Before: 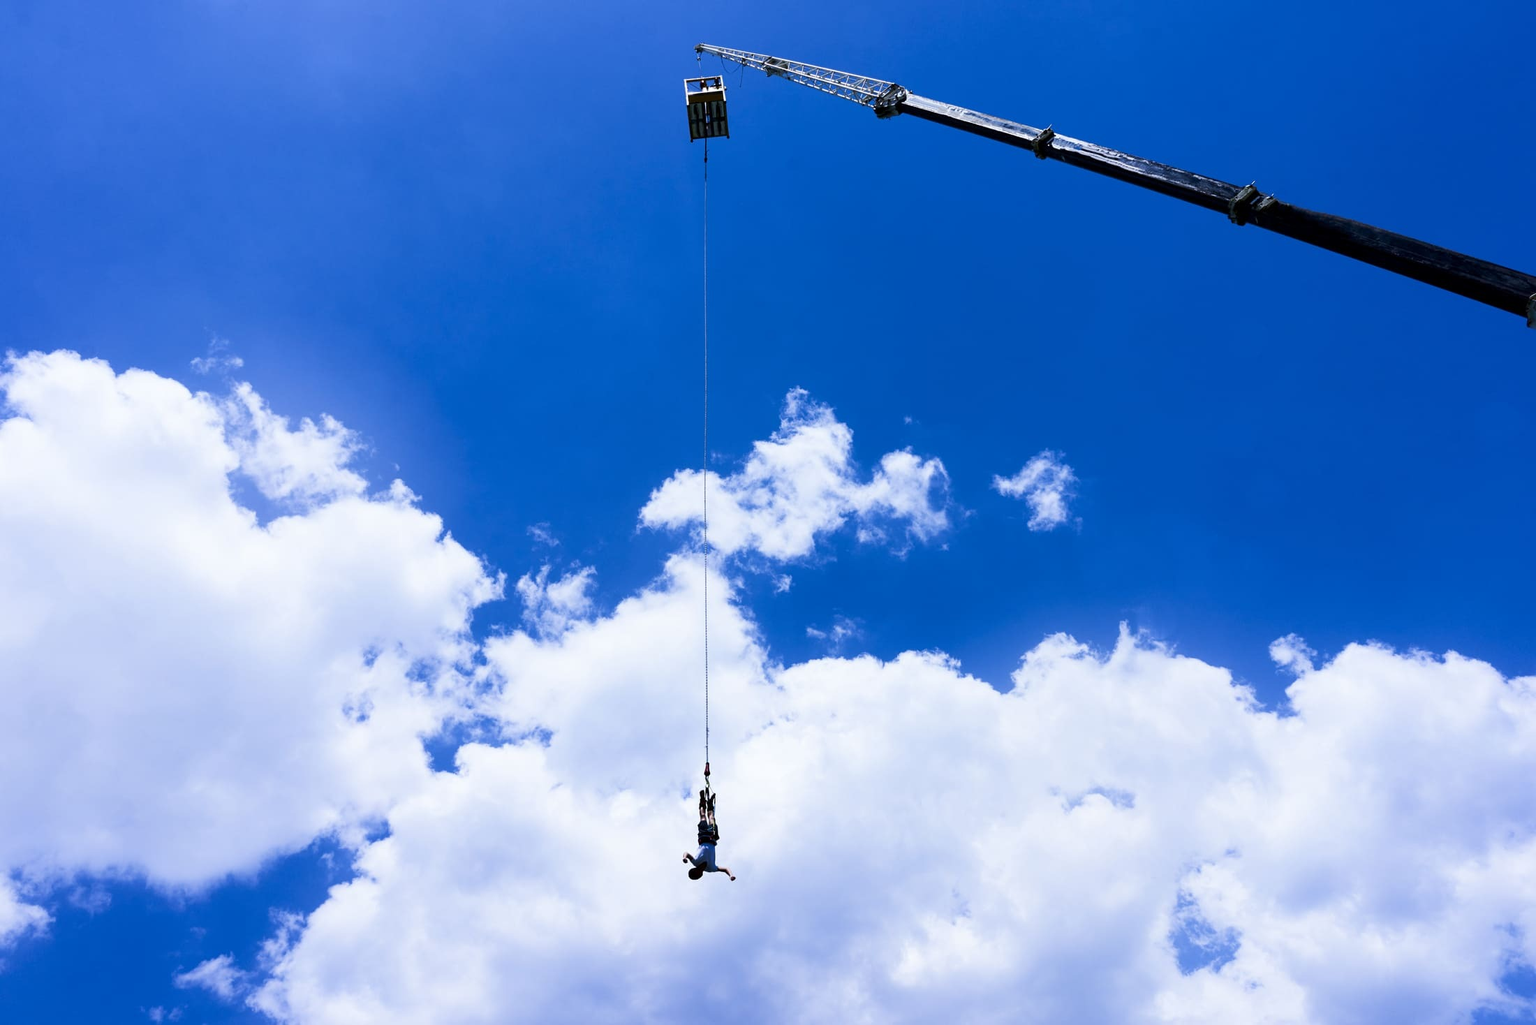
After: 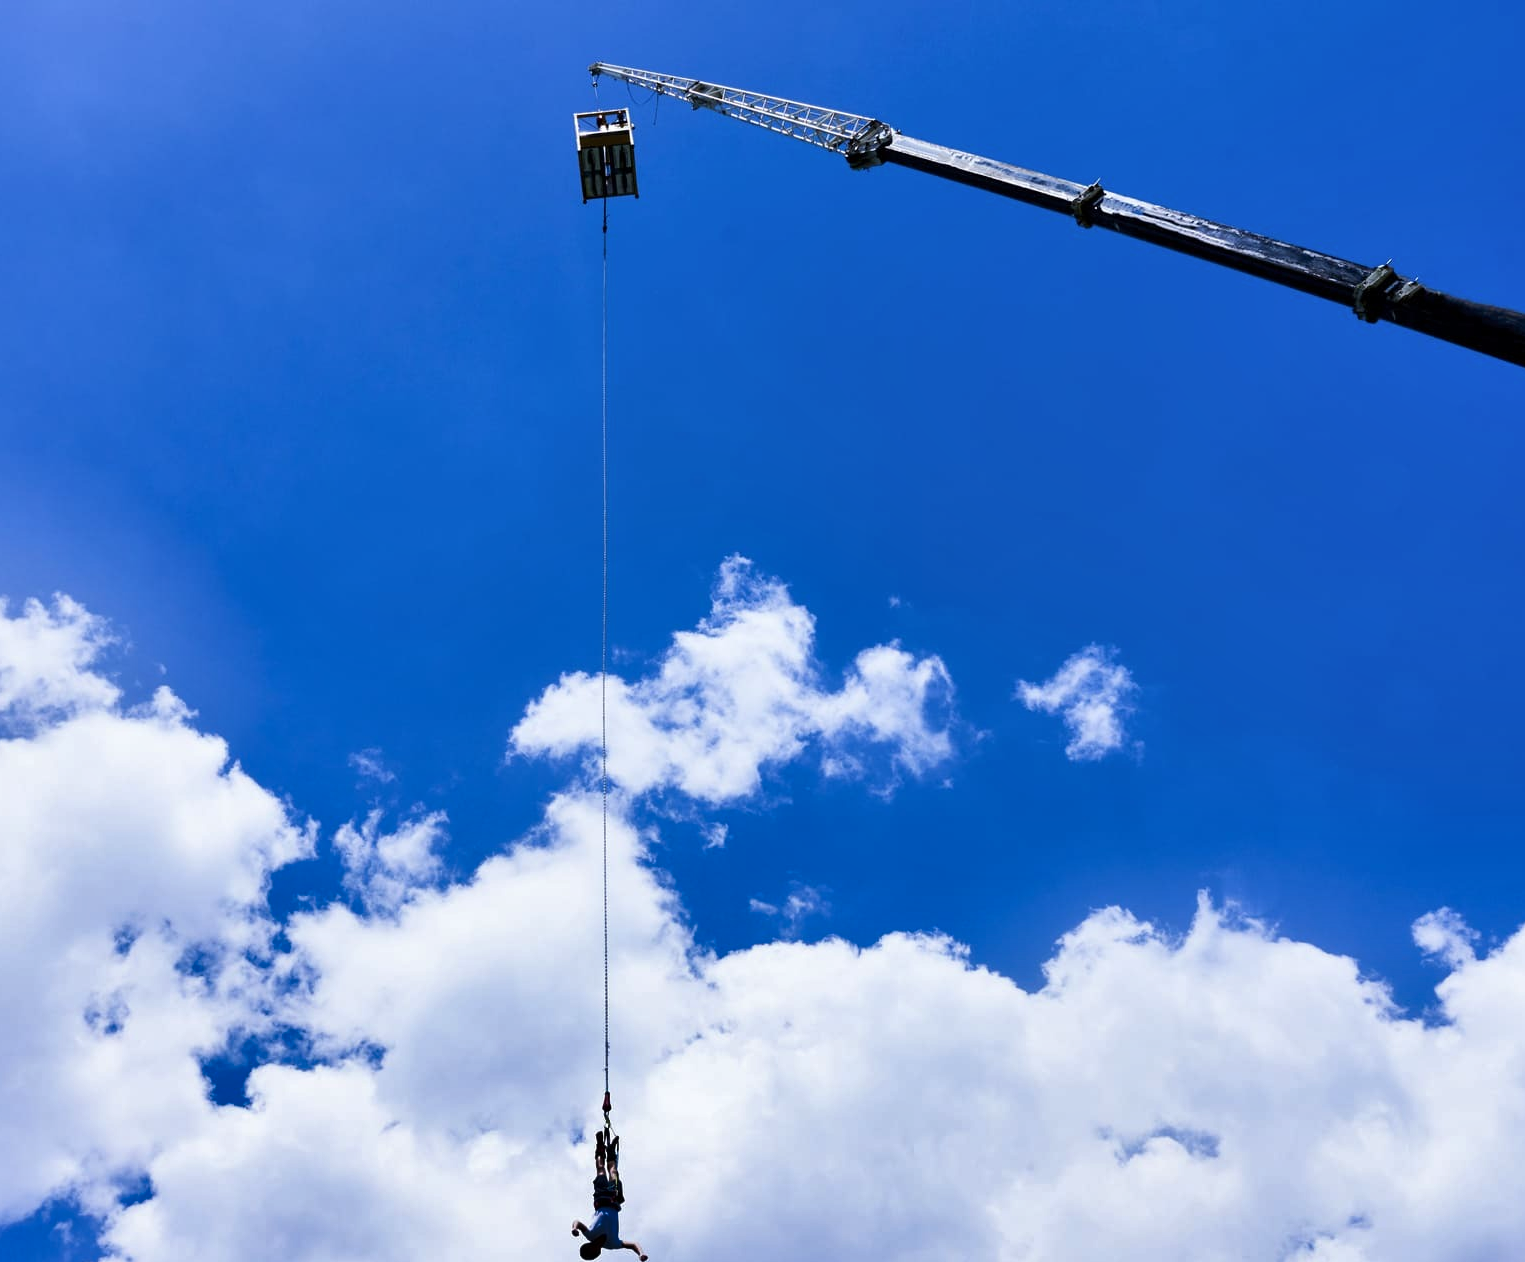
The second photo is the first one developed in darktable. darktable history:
crop: left 18.479%, right 12.2%, bottom 13.971%
shadows and highlights: low approximation 0.01, soften with gaussian
